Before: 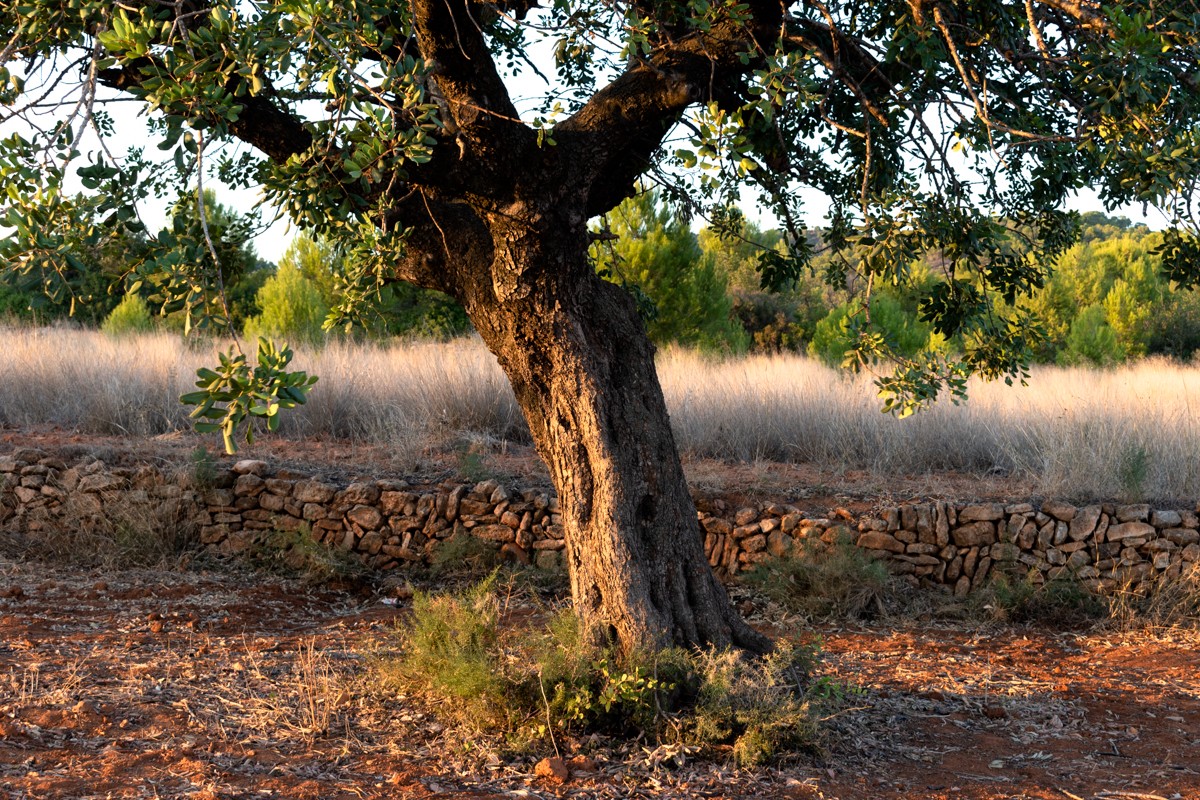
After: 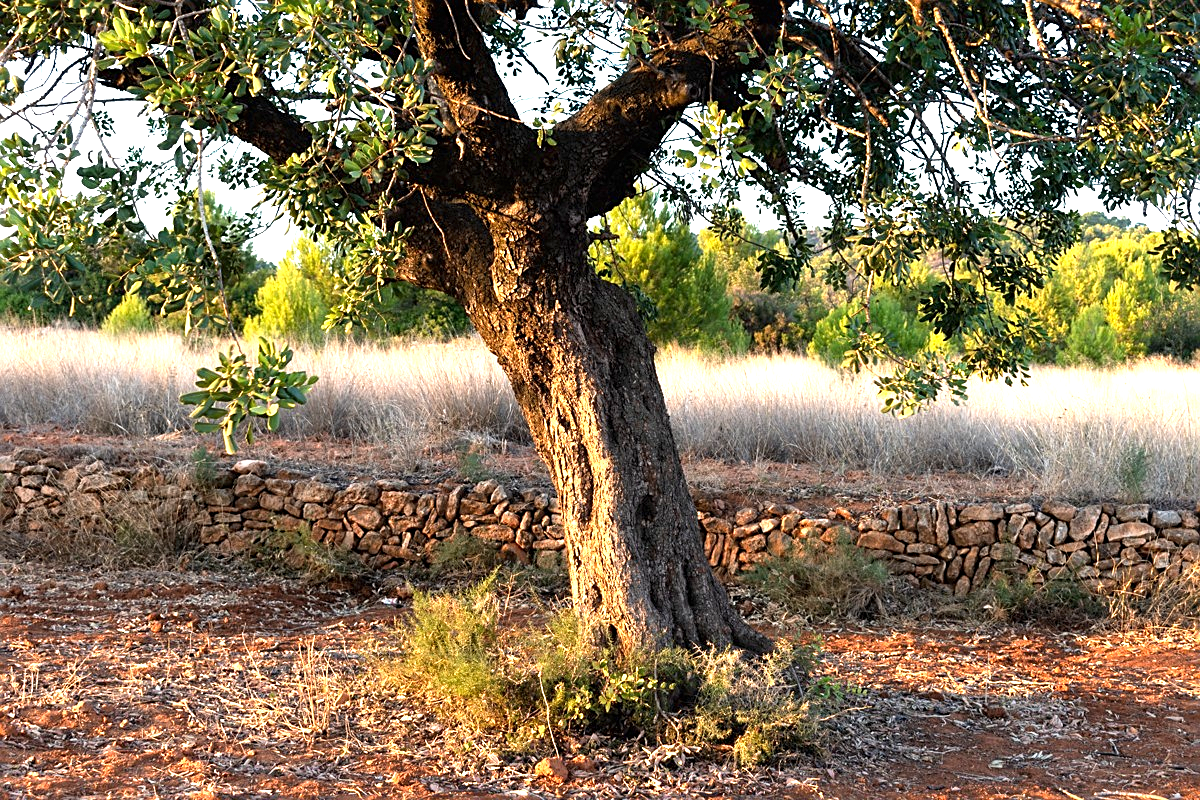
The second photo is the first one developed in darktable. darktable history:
sharpen: amount 0.478
exposure: black level correction 0, exposure 1.1 EV, compensate exposure bias true, compensate highlight preservation false
